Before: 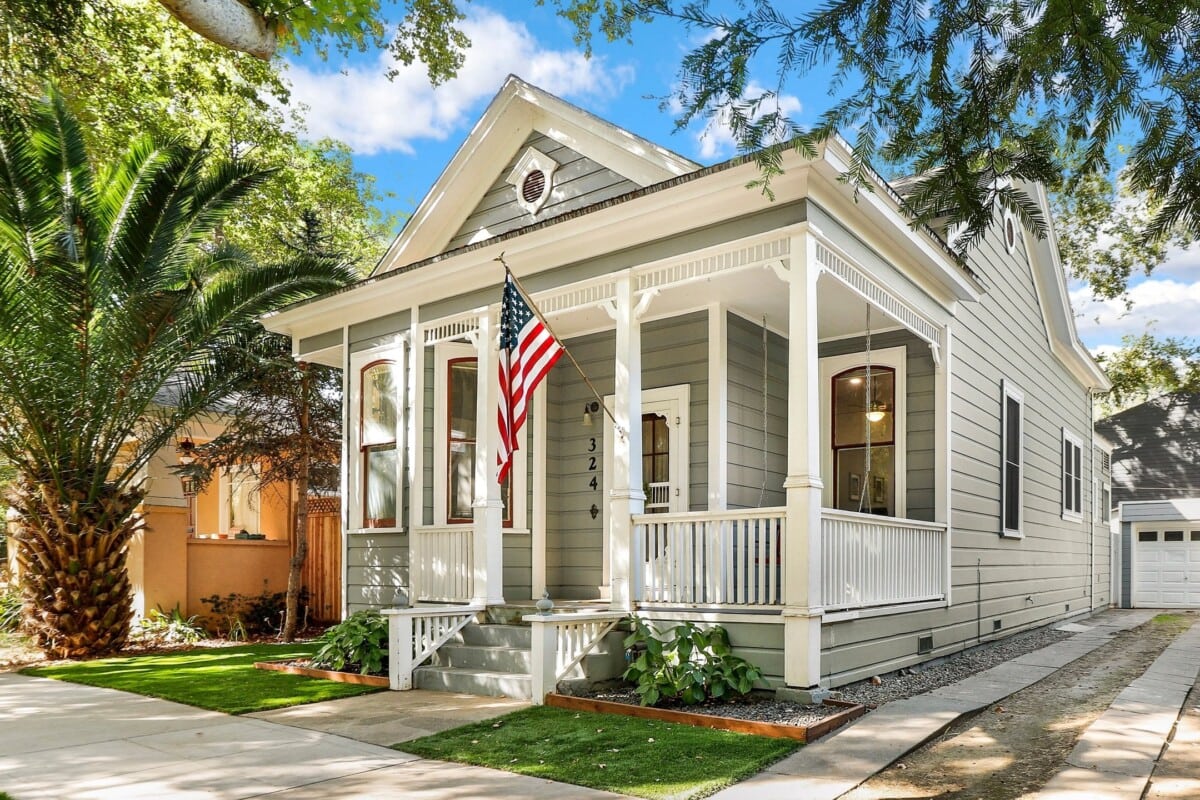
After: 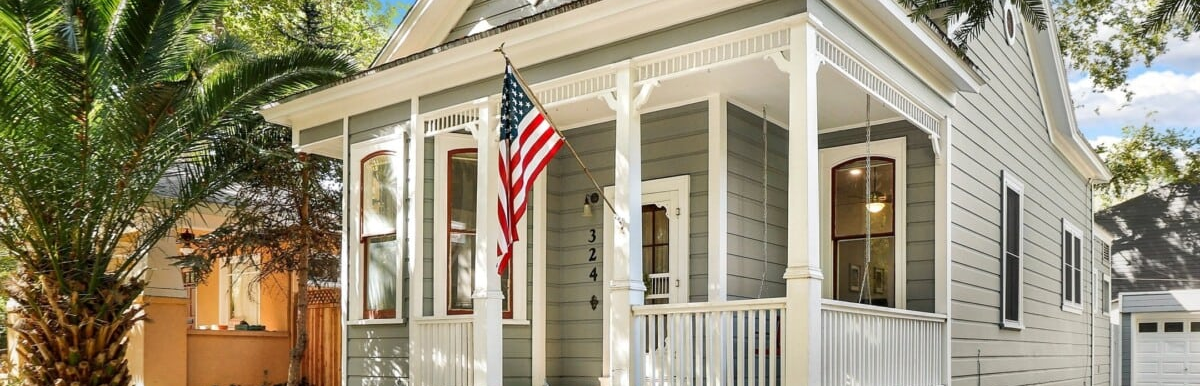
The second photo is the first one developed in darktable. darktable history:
crop and rotate: top 26.299%, bottom 25.411%
